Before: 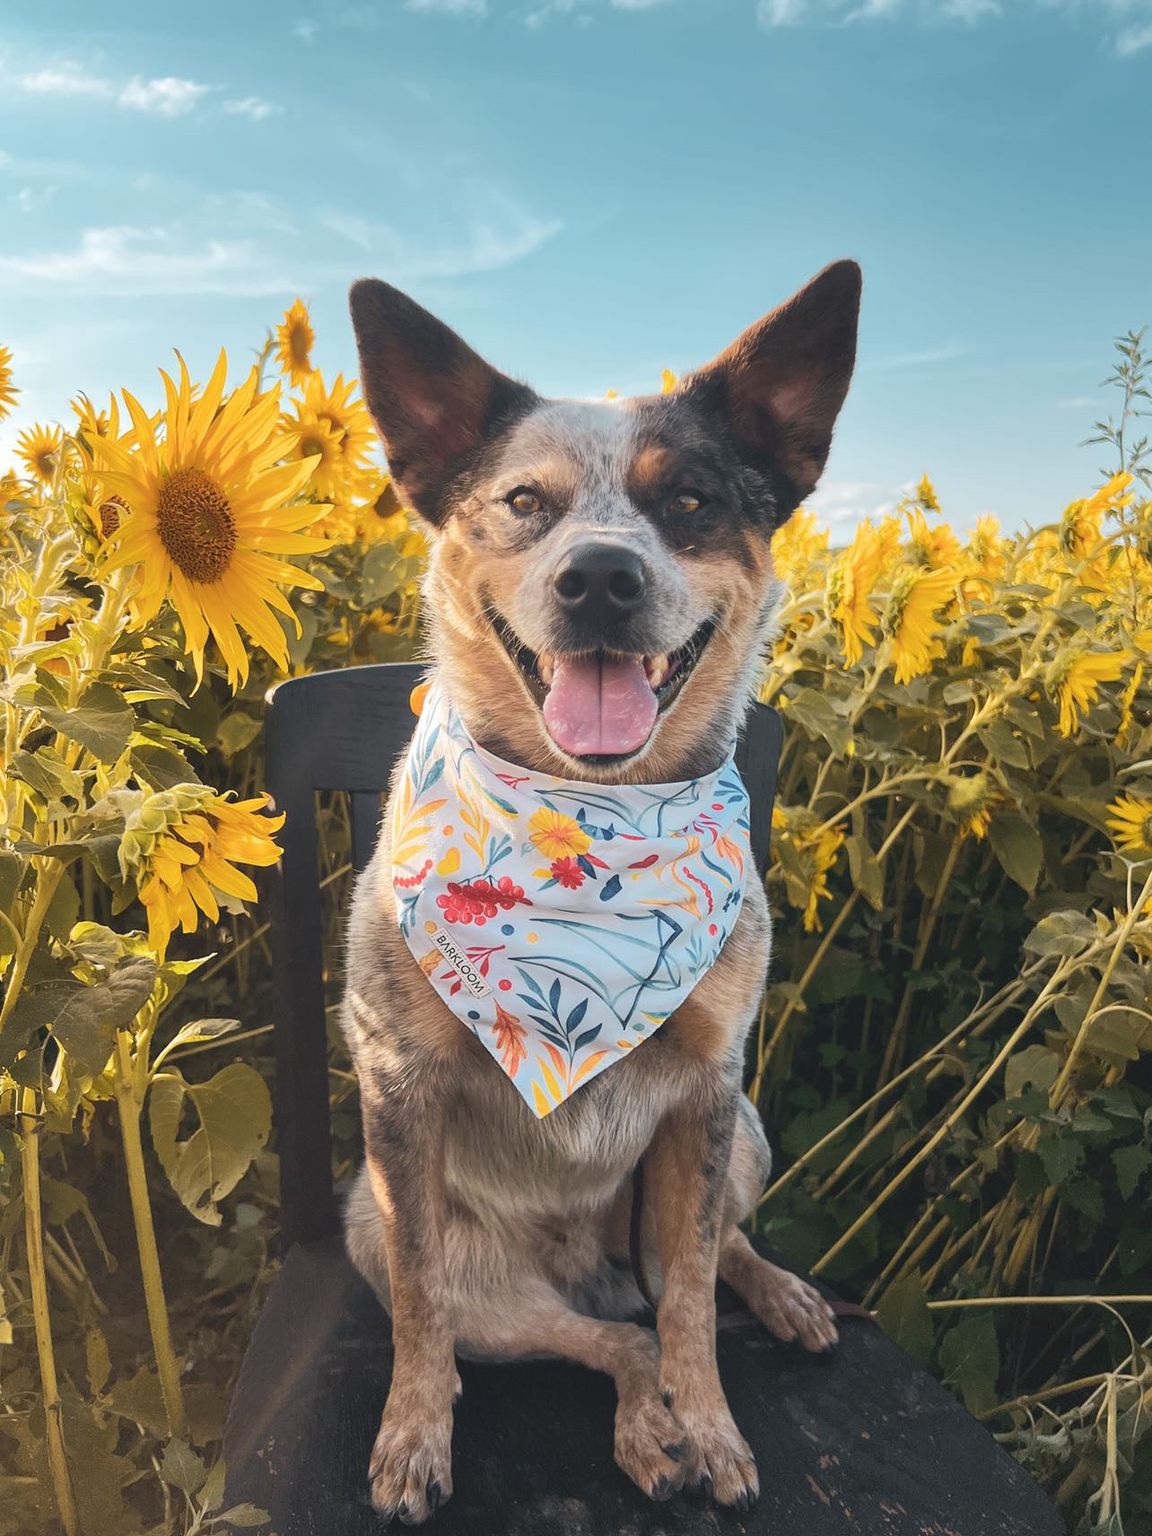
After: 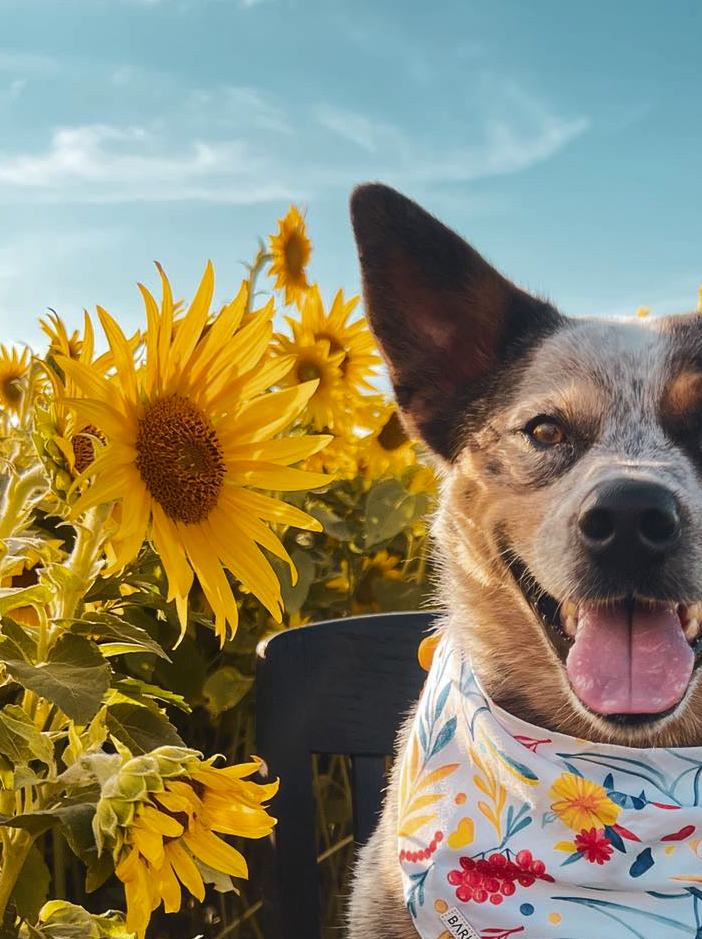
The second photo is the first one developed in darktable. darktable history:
contrast brightness saturation: brightness -0.2, saturation 0.08
crop and rotate: left 3.047%, top 7.509%, right 42.236%, bottom 37.598%
